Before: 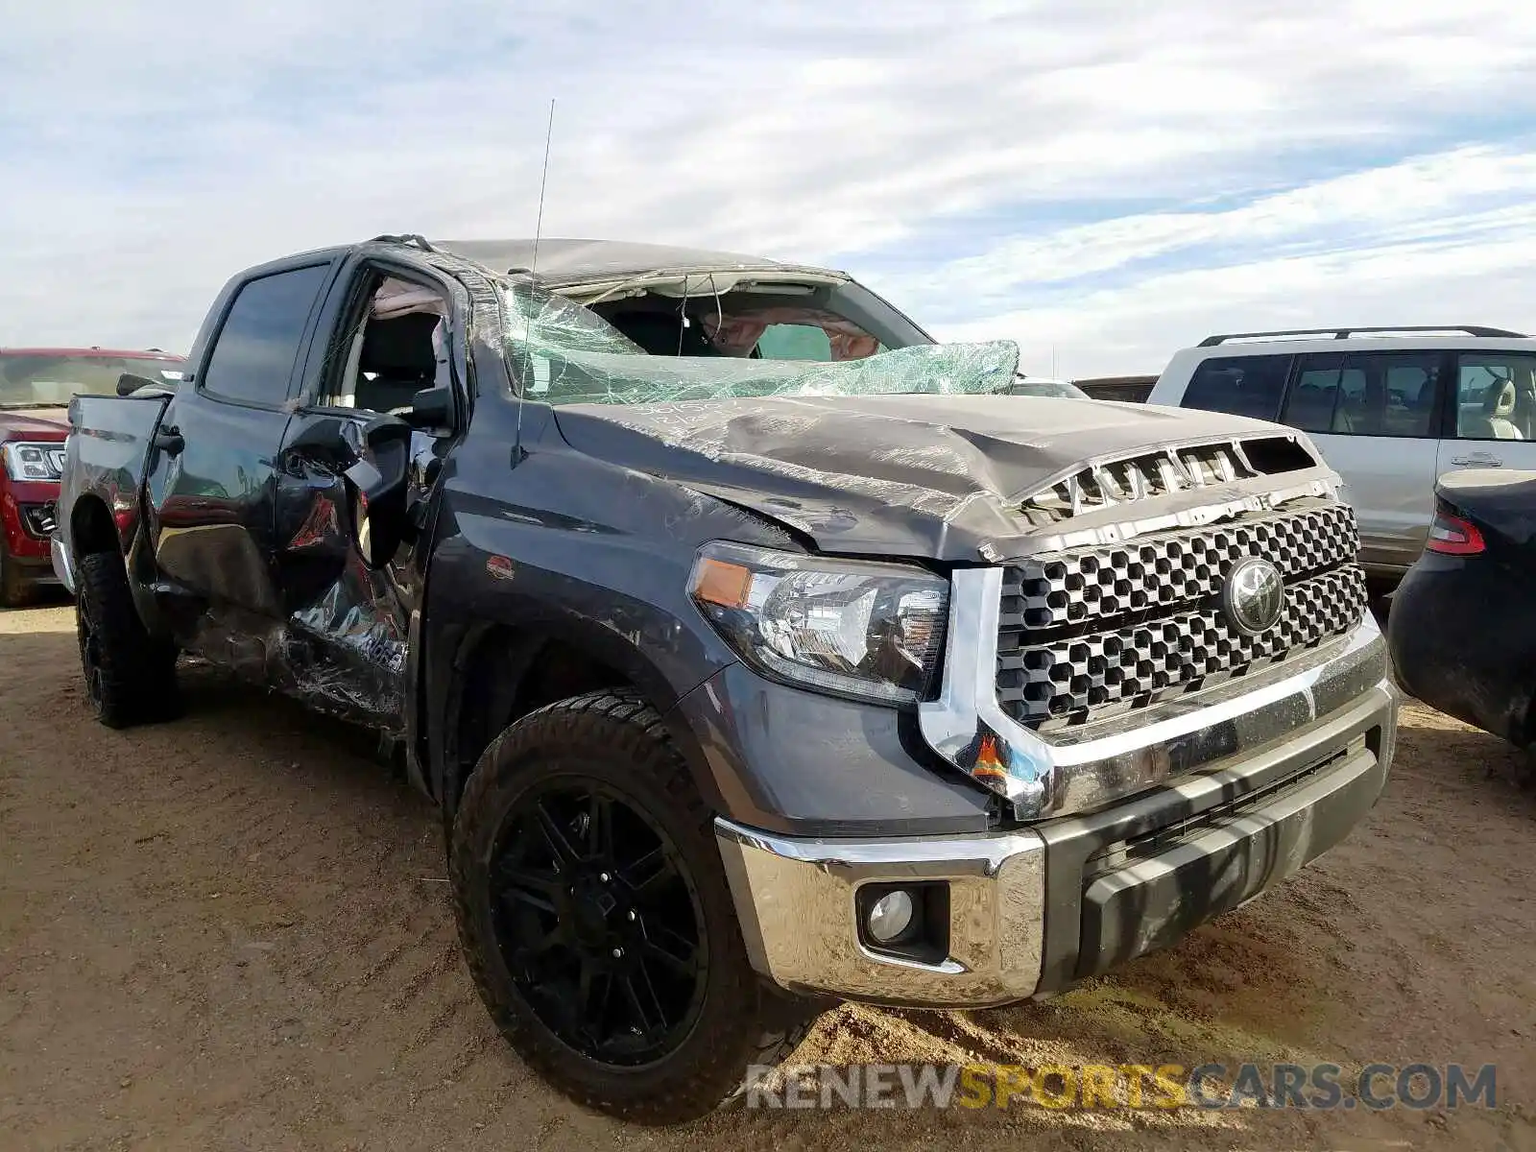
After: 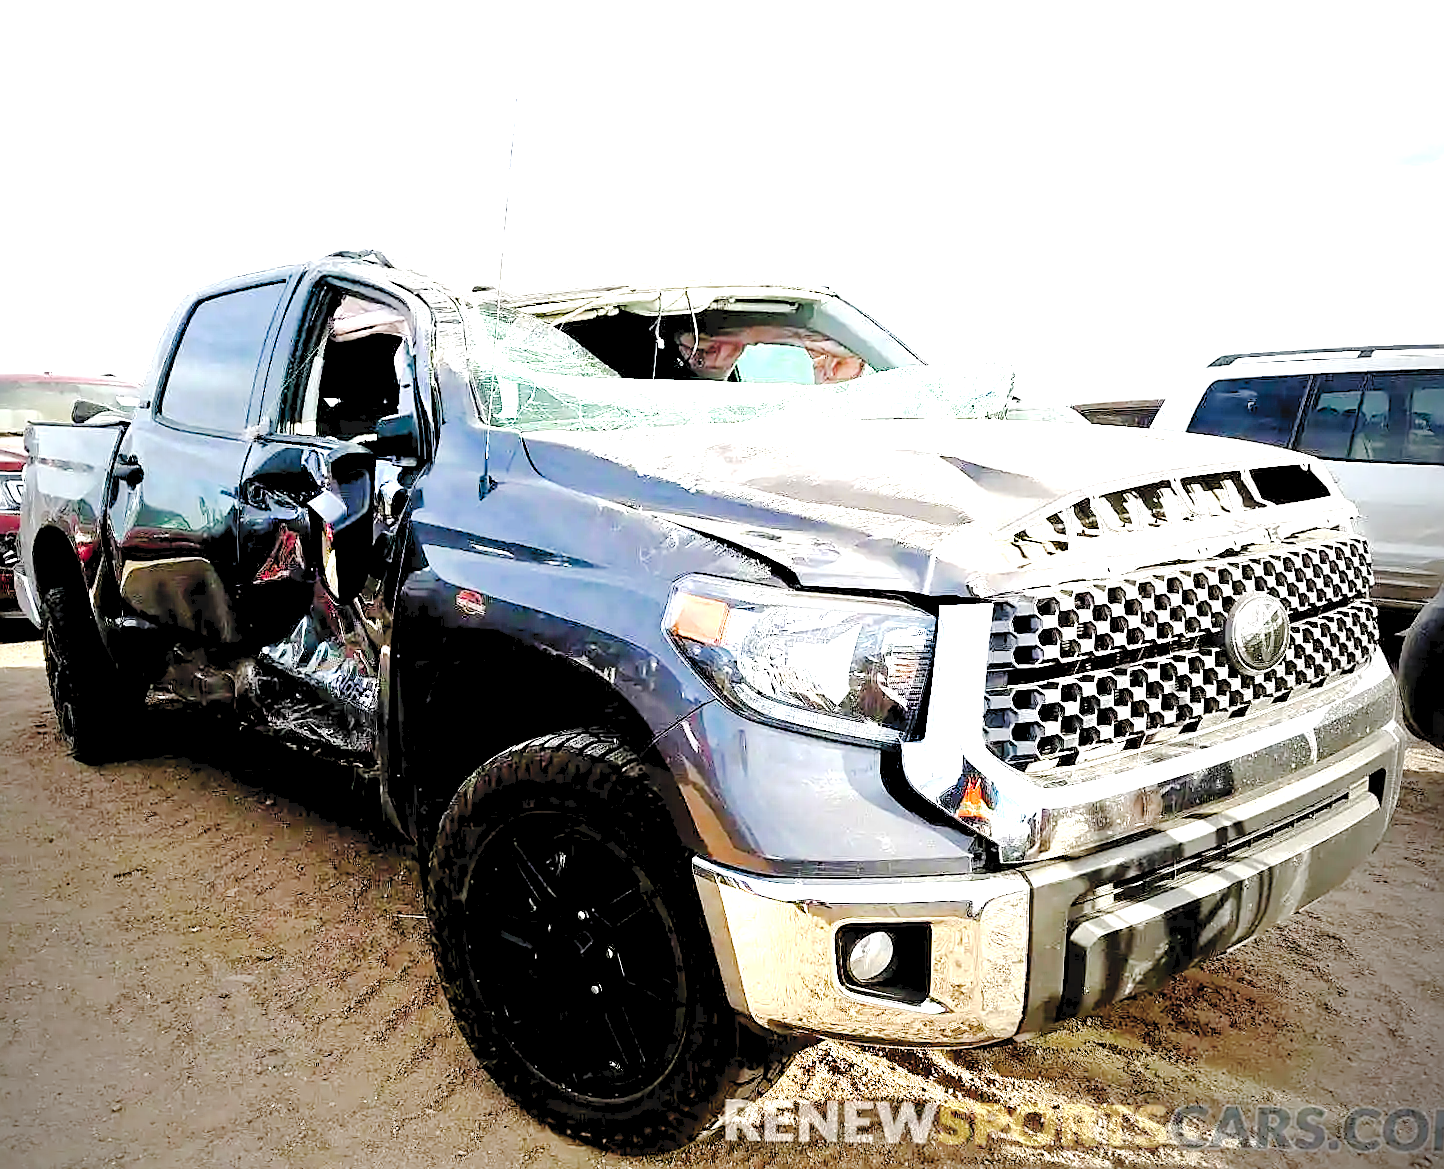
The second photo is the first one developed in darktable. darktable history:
rotate and perspective: rotation 0.074°, lens shift (vertical) 0.096, lens shift (horizontal) -0.041, crop left 0.043, crop right 0.952, crop top 0.024, crop bottom 0.979
color balance rgb: perceptual saturation grading › global saturation 25%, perceptual saturation grading › highlights -50%, perceptual saturation grading › shadows 30%, perceptual brilliance grading › global brilliance 12%, global vibrance 20%
tone curve: curves: ch0 [(0, 0) (0.003, 0.077) (0.011, 0.078) (0.025, 0.078) (0.044, 0.08) (0.069, 0.088) (0.1, 0.102) (0.136, 0.12) (0.177, 0.148) (0.224, 0.191) (0.277, 0.261) (0.335, 0.335) (0.399, 0.419) (0.468, 0.522) (0.543, 0.611) (0.623, 0.702) (0.709, 0.779) (0.801, 0.855) (0.898, 0.918) (1, 1)], preserve colors none
crop and rotate: right 5.167%
sharpen: on, module defaults
exposure: black level correction 0.001, exposure 1.3 EV, compensate highlight preservation false
vignetting: fall-off start 72.14%, fall-off radius 108.07%, brightness -0.713, saturation -0.488, center (-0.054, -0.359), width/height ratio 0.729
rgb levels: levels [[0.029, 0.461, 0.922], [0, 0.5, 1], [0, 0.5, 1]]
